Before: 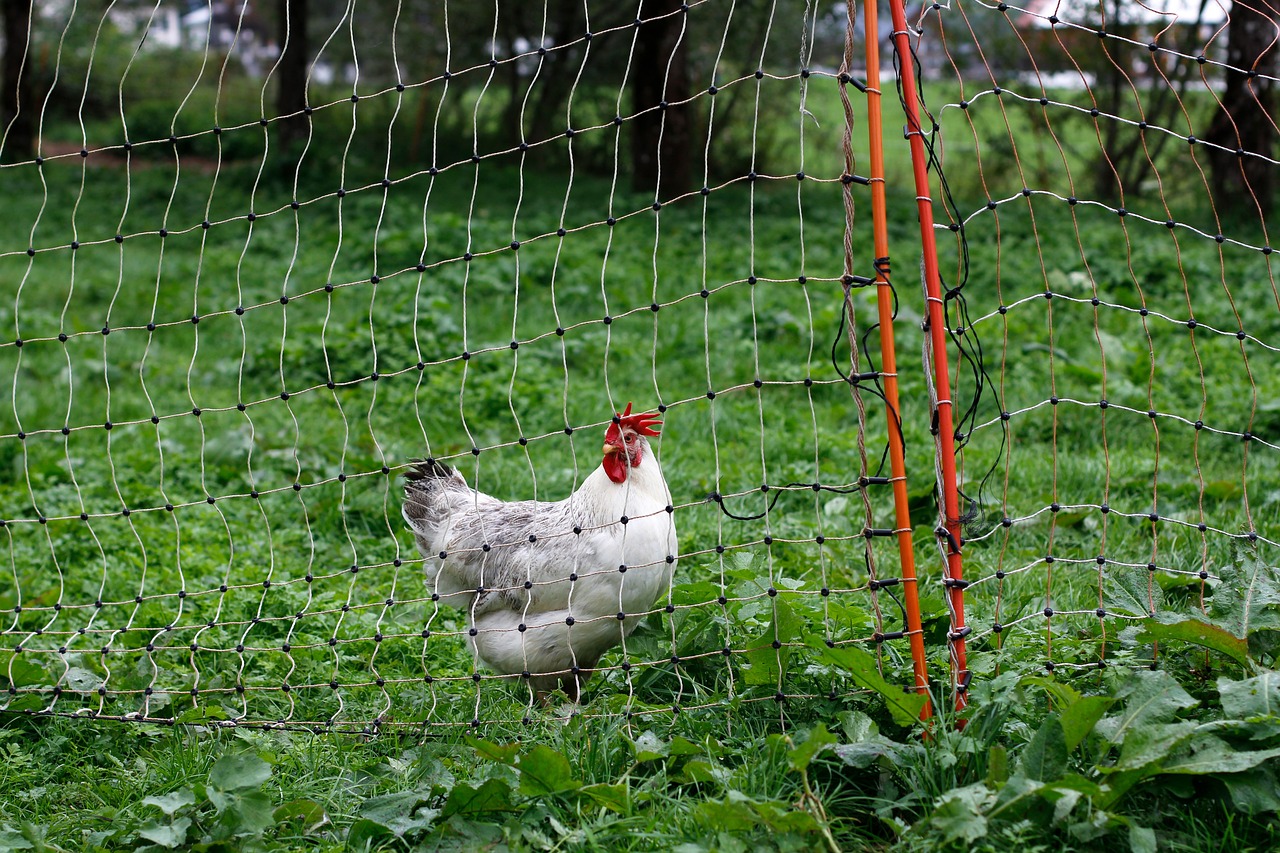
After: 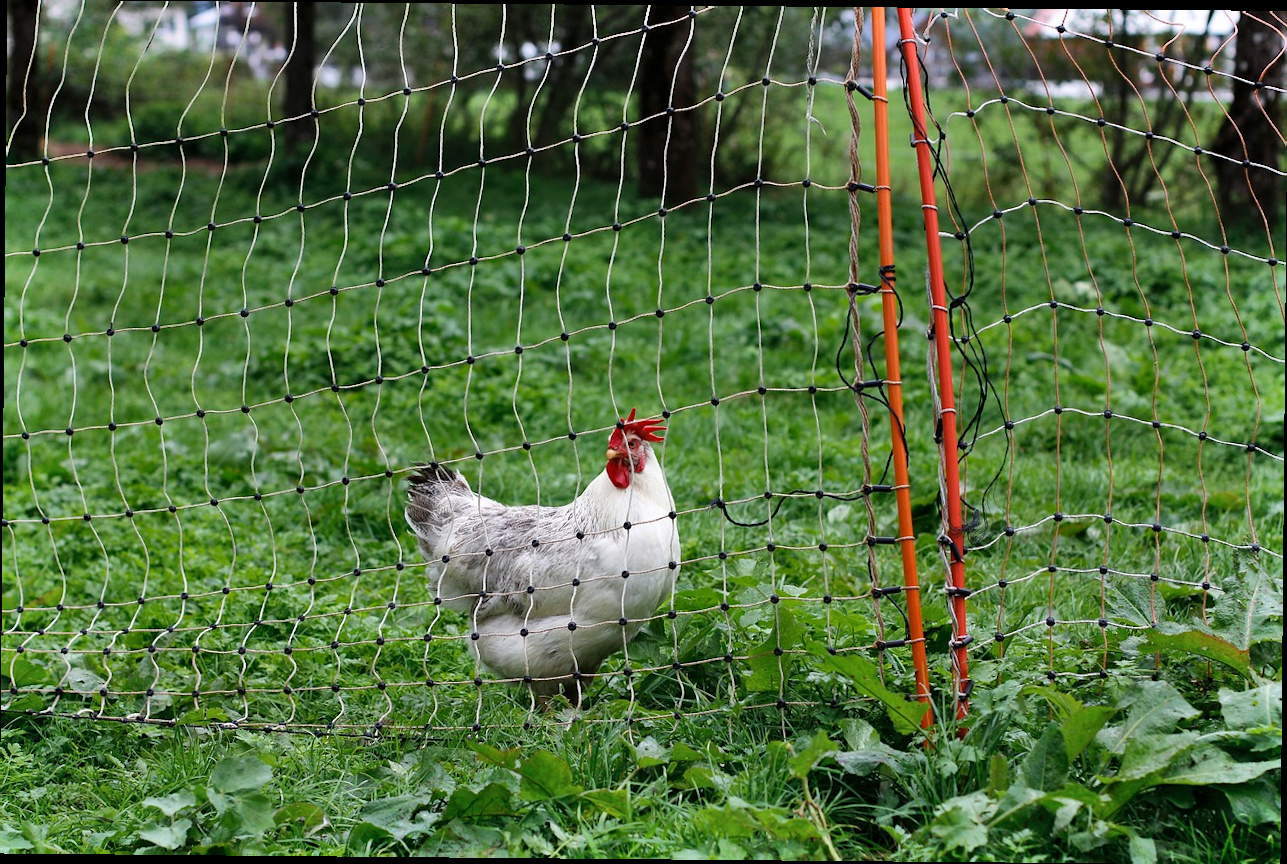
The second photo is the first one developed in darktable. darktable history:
crop and rotate: angle -0.515°
shadows and highlights: soften with gaussian
